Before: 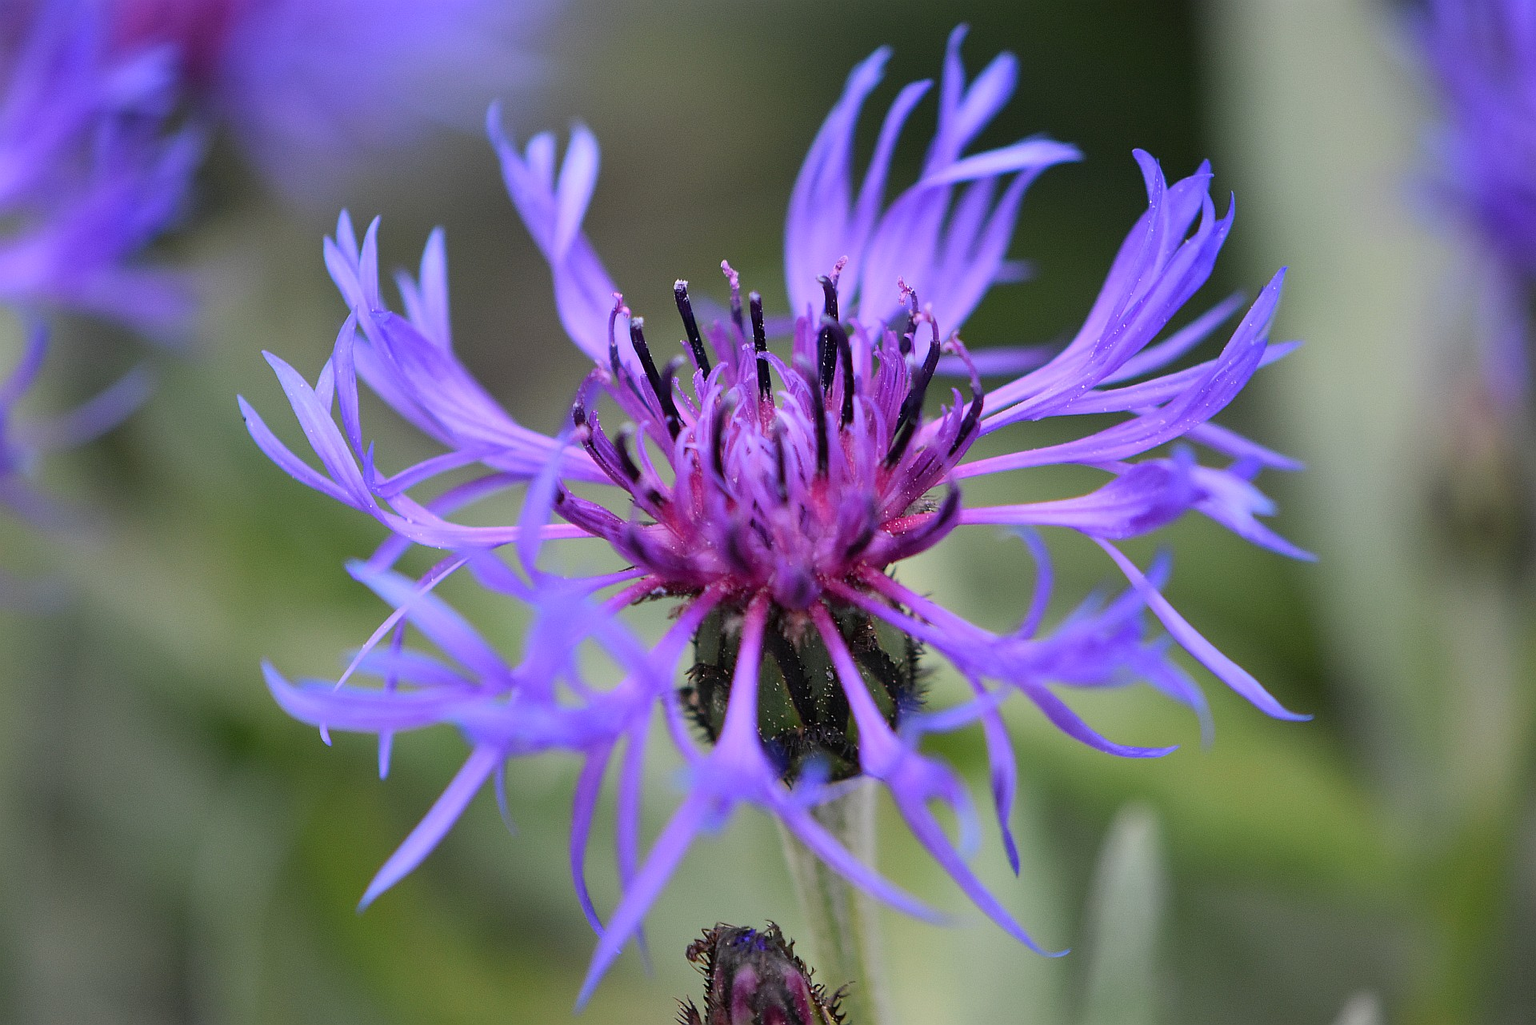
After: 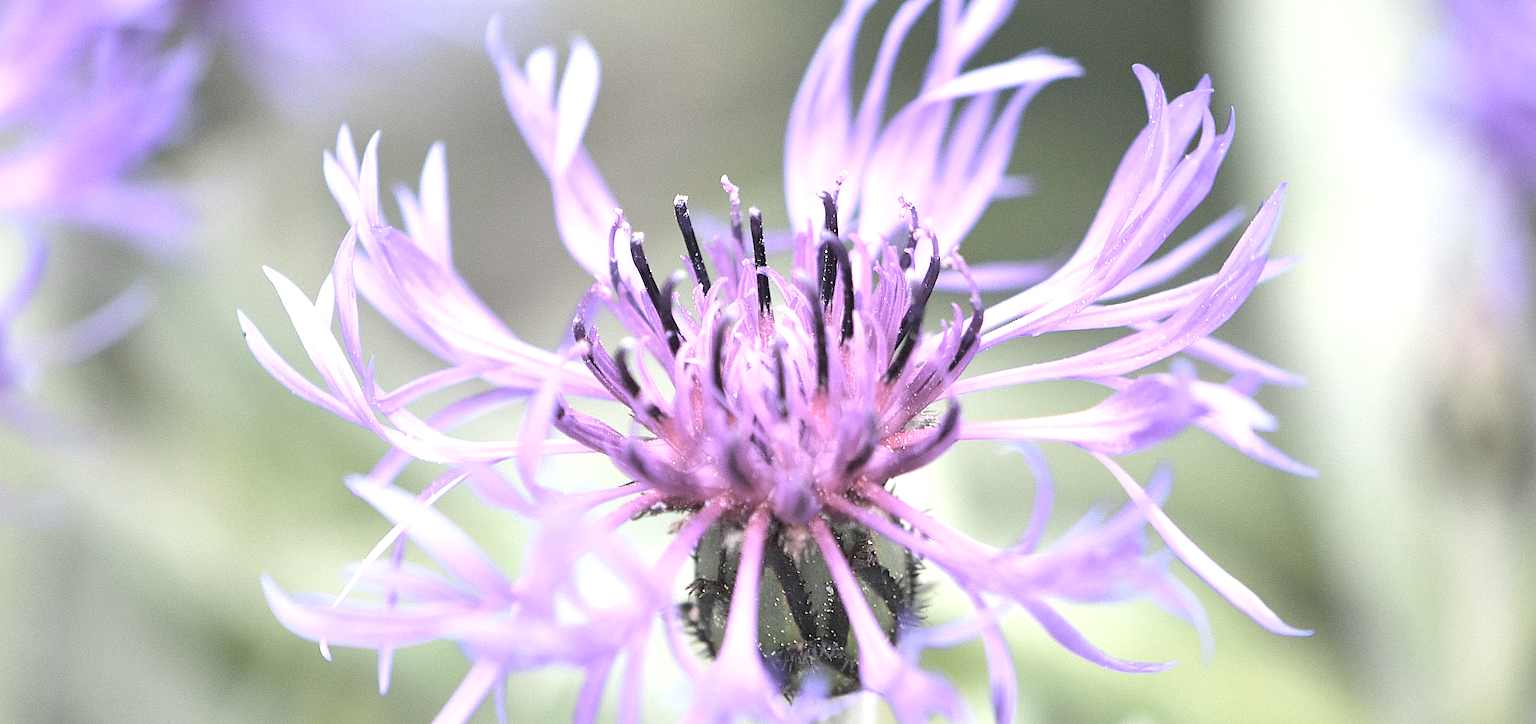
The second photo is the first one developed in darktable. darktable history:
exposure: black level correction 0, exposure 1.5 EV, compensate highlight preservation false
crop and rotate: top 8.293%, bottom 20.996%
contrast brightness saturation: brightness 0.18, saturation -0.5
